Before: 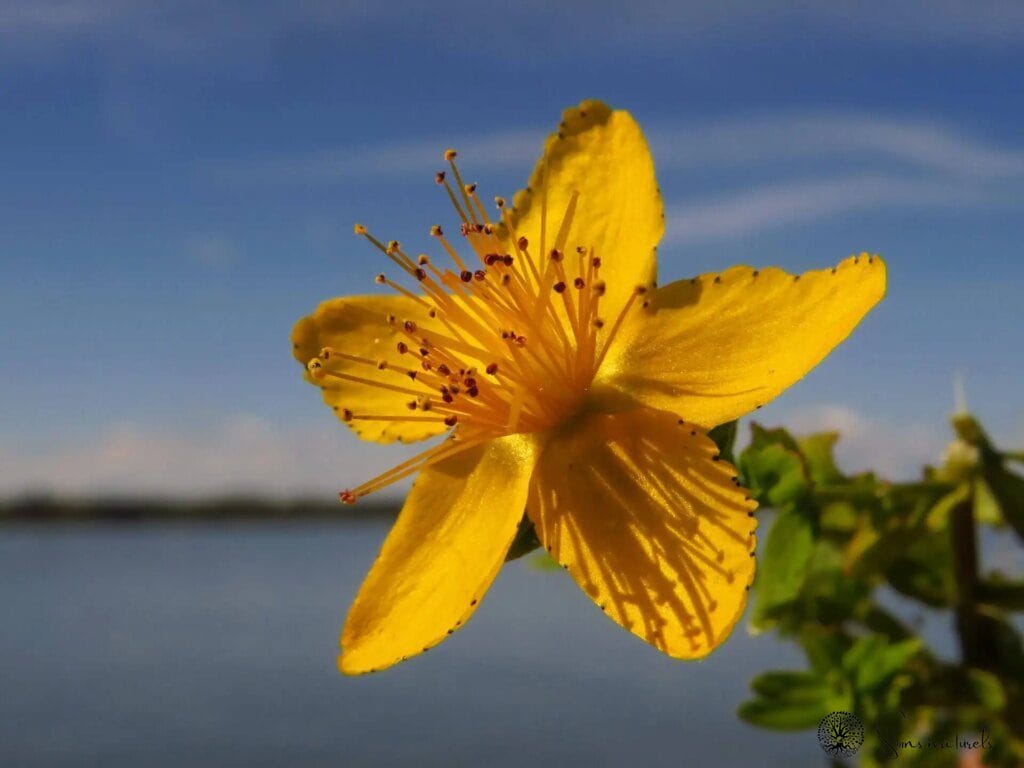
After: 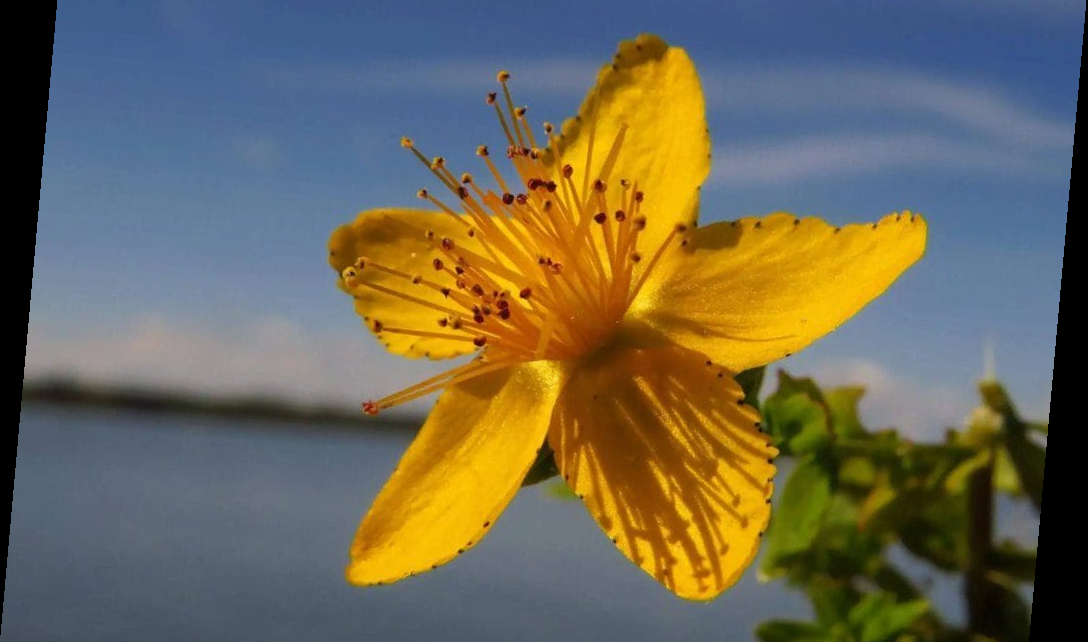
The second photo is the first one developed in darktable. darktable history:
crop: top 13.819%, bottom 11.169%
rotate and perspective: rotation 5.12°, automatic cropping off
